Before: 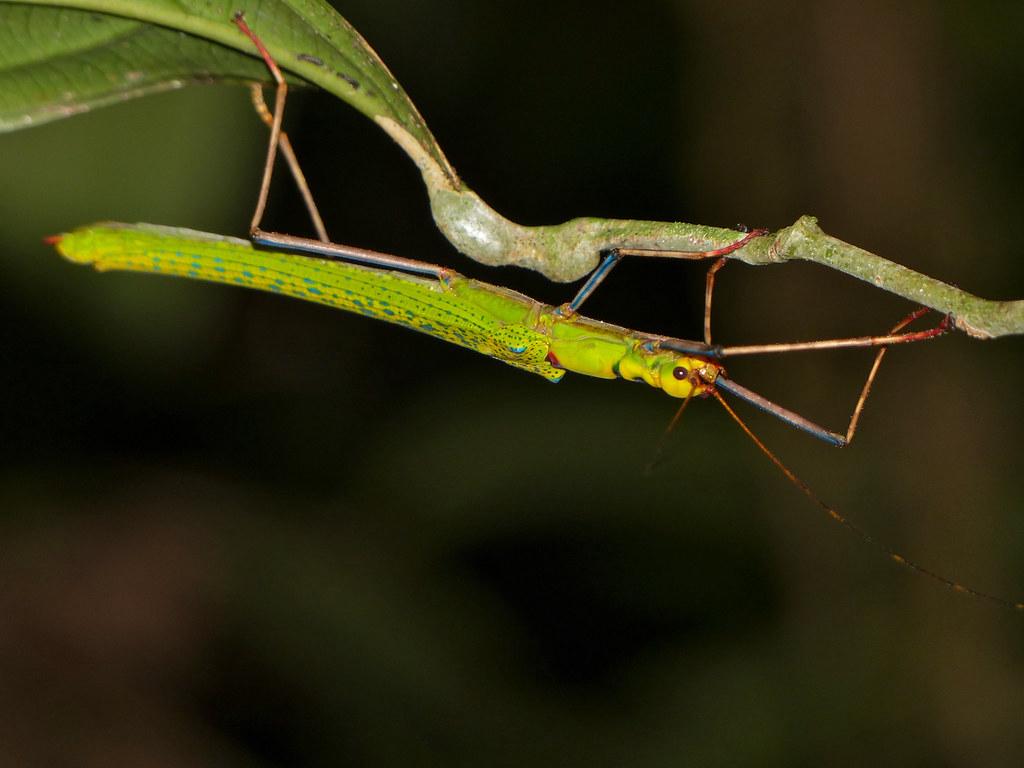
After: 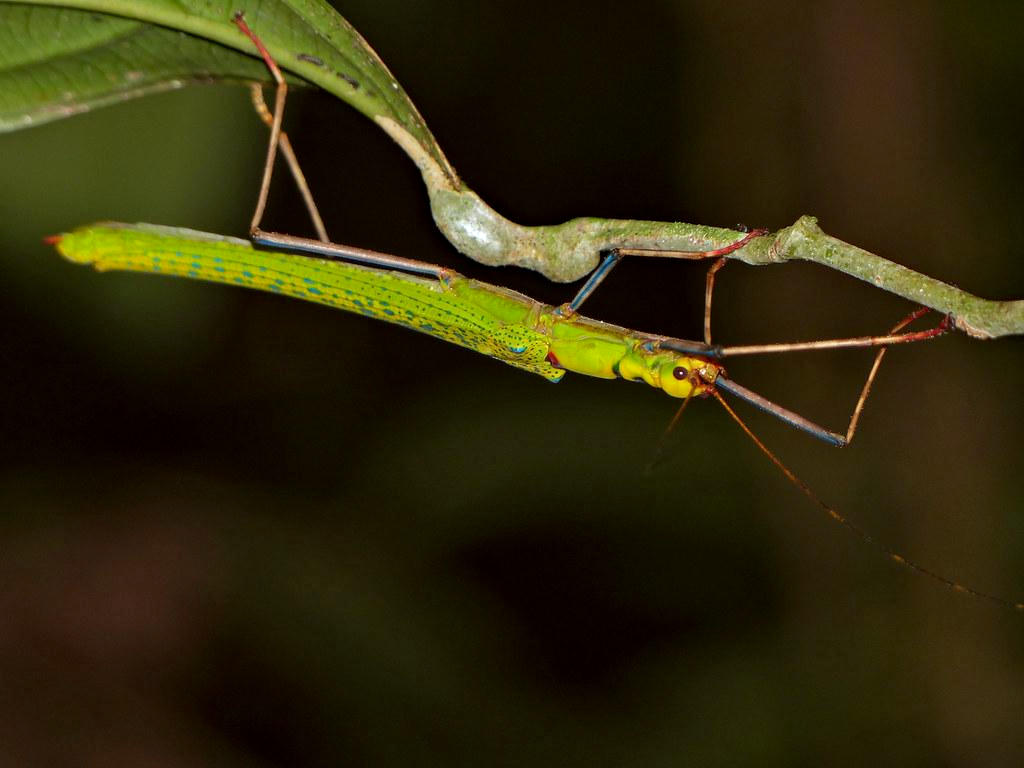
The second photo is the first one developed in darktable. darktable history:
haze removal: compatibility mode true, adaptive false
color correction: highlights a* -2.73, highlights b* -2.09, shadows a* 2.41, shadows b* 2.73
